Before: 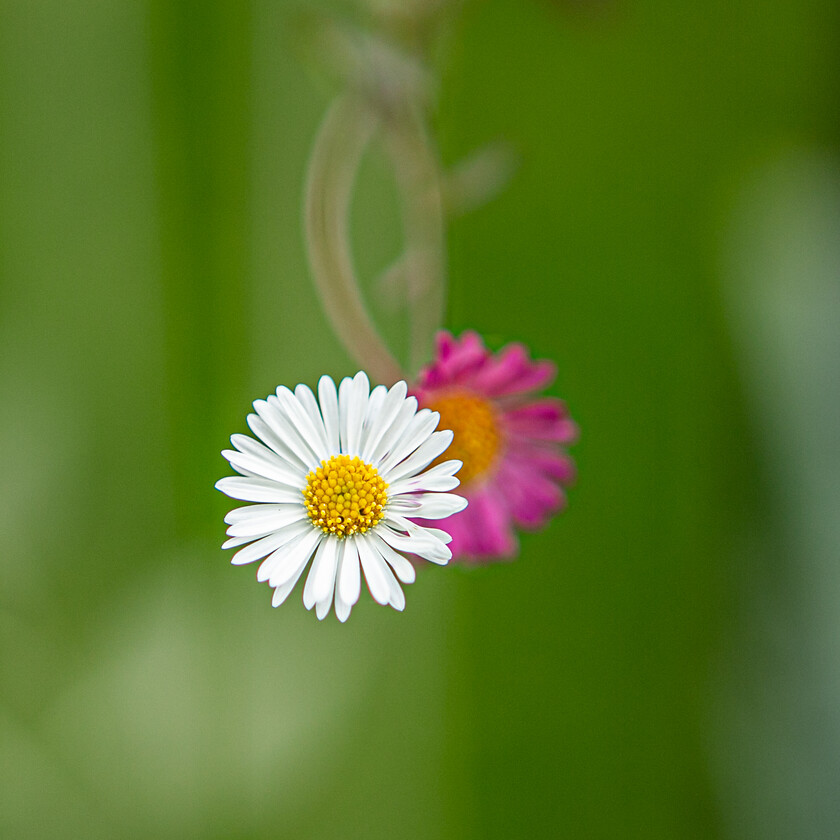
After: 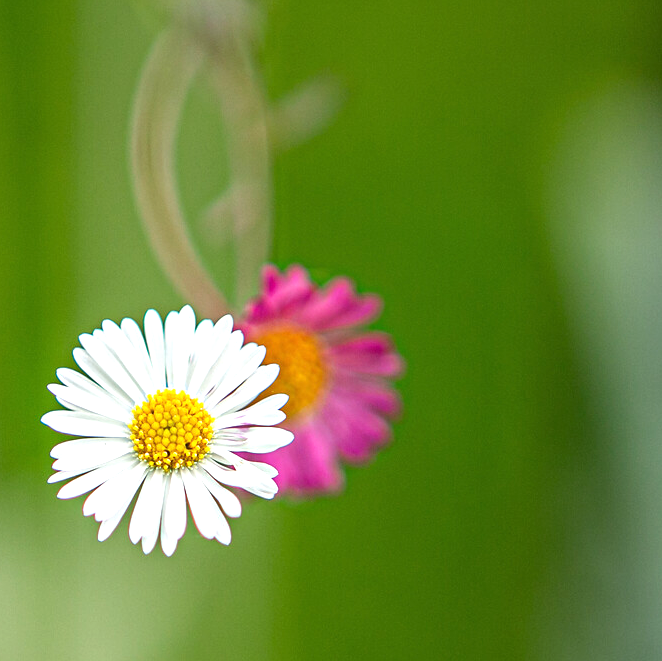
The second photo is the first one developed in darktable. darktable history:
exposure: black level correction 0, exposure 0.5 EV, compensate highlight preservation false
crop and rotate: left 20.74%, top 7.912%, right 0.375%, bottom 13.378%
